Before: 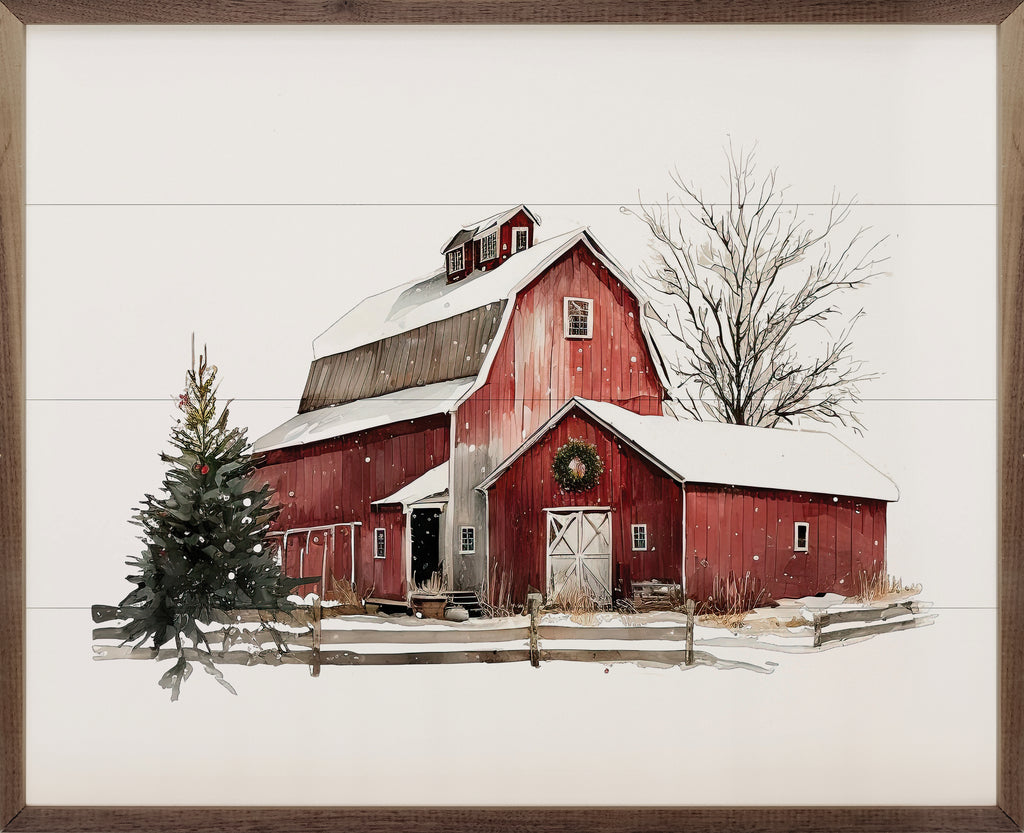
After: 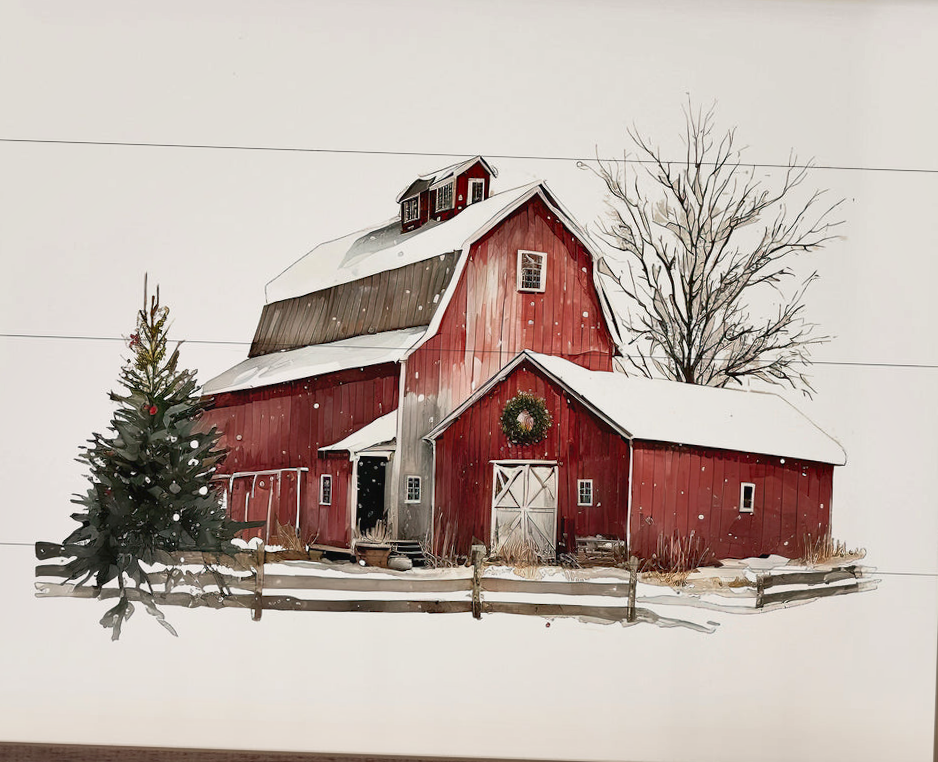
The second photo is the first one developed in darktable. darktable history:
shadows and highlights: soften with gaussian
crop and rotate: angle -1.93°, left 3.124%, top 4.124%, right 1.436%, bottom 0.646%
tone curve: curves: ch0 [(0, 0.024) (0.119, 0.146) (0.474, 0.464) (0.718, 0.721) (0.817, 0.839) (1, 0.998)]; ch1 [(0, 0) (0.377, 0.416) (0.439, 0.451) (0.477, 0.477) (0.501, 0.504) (0.538, 0.544) (0.58, 0.602) (0.664, 0.676) (0.783, 0.804) (1, 1)]; ch2 [(0, 0) (0.38, 0.405) (0.463, 0.456) (0.498, 0.497) (0.524, 0.535) (0.578, 0.576) (0.648, 0.665) (1, 1)], color space Lab, linked channels, preserve colors none
